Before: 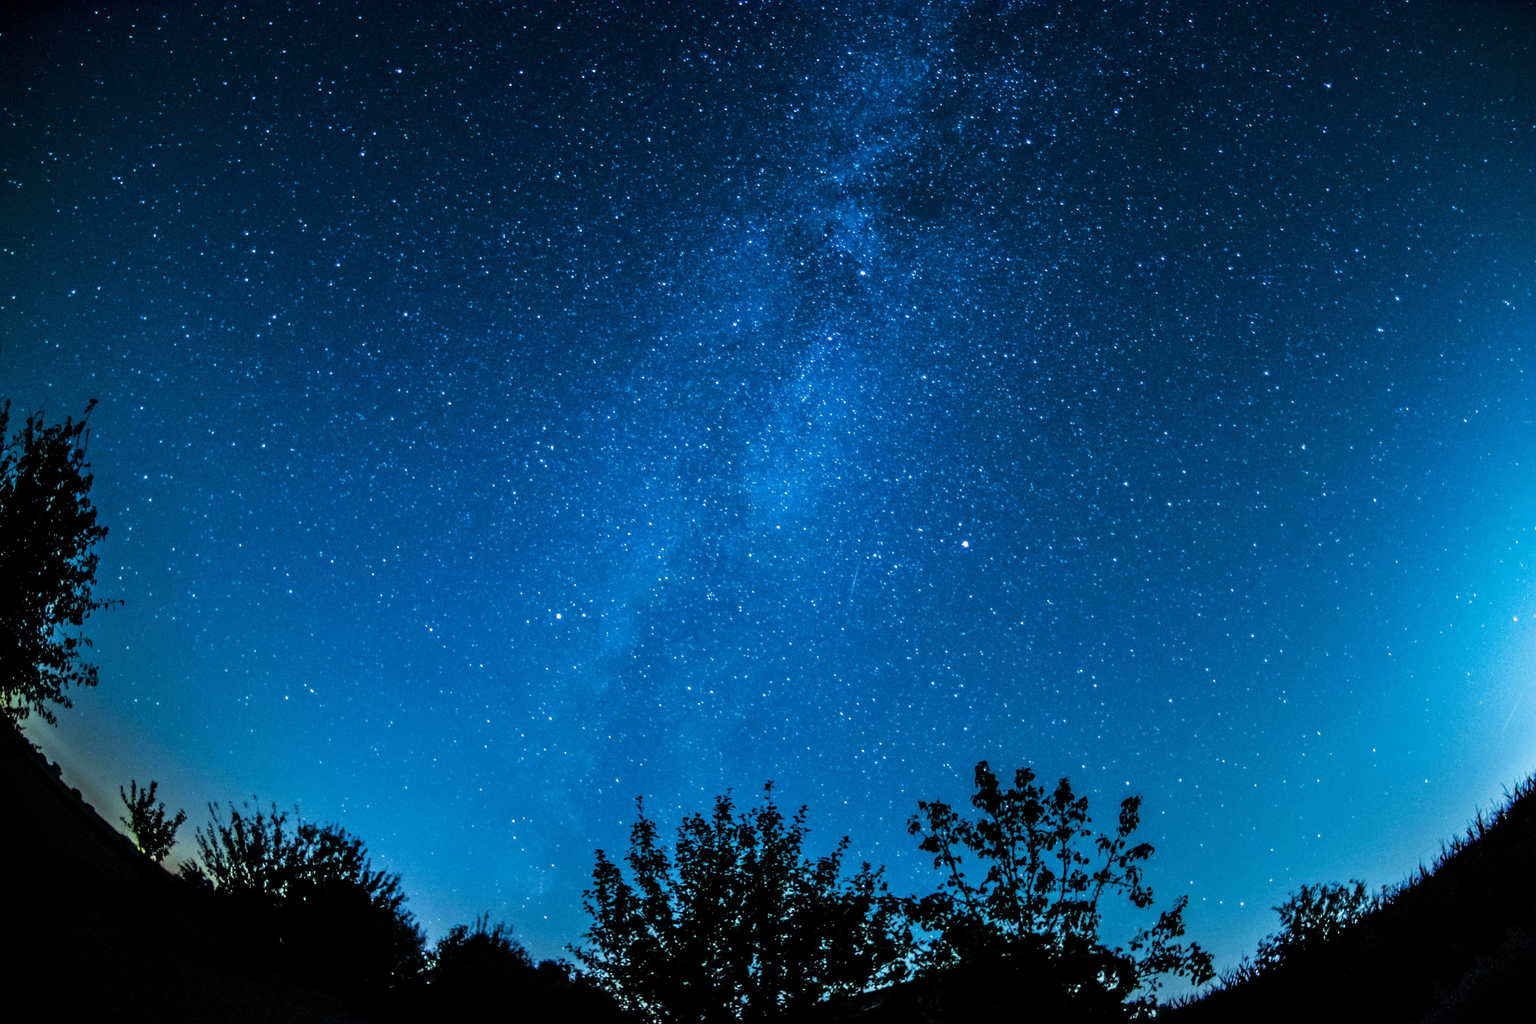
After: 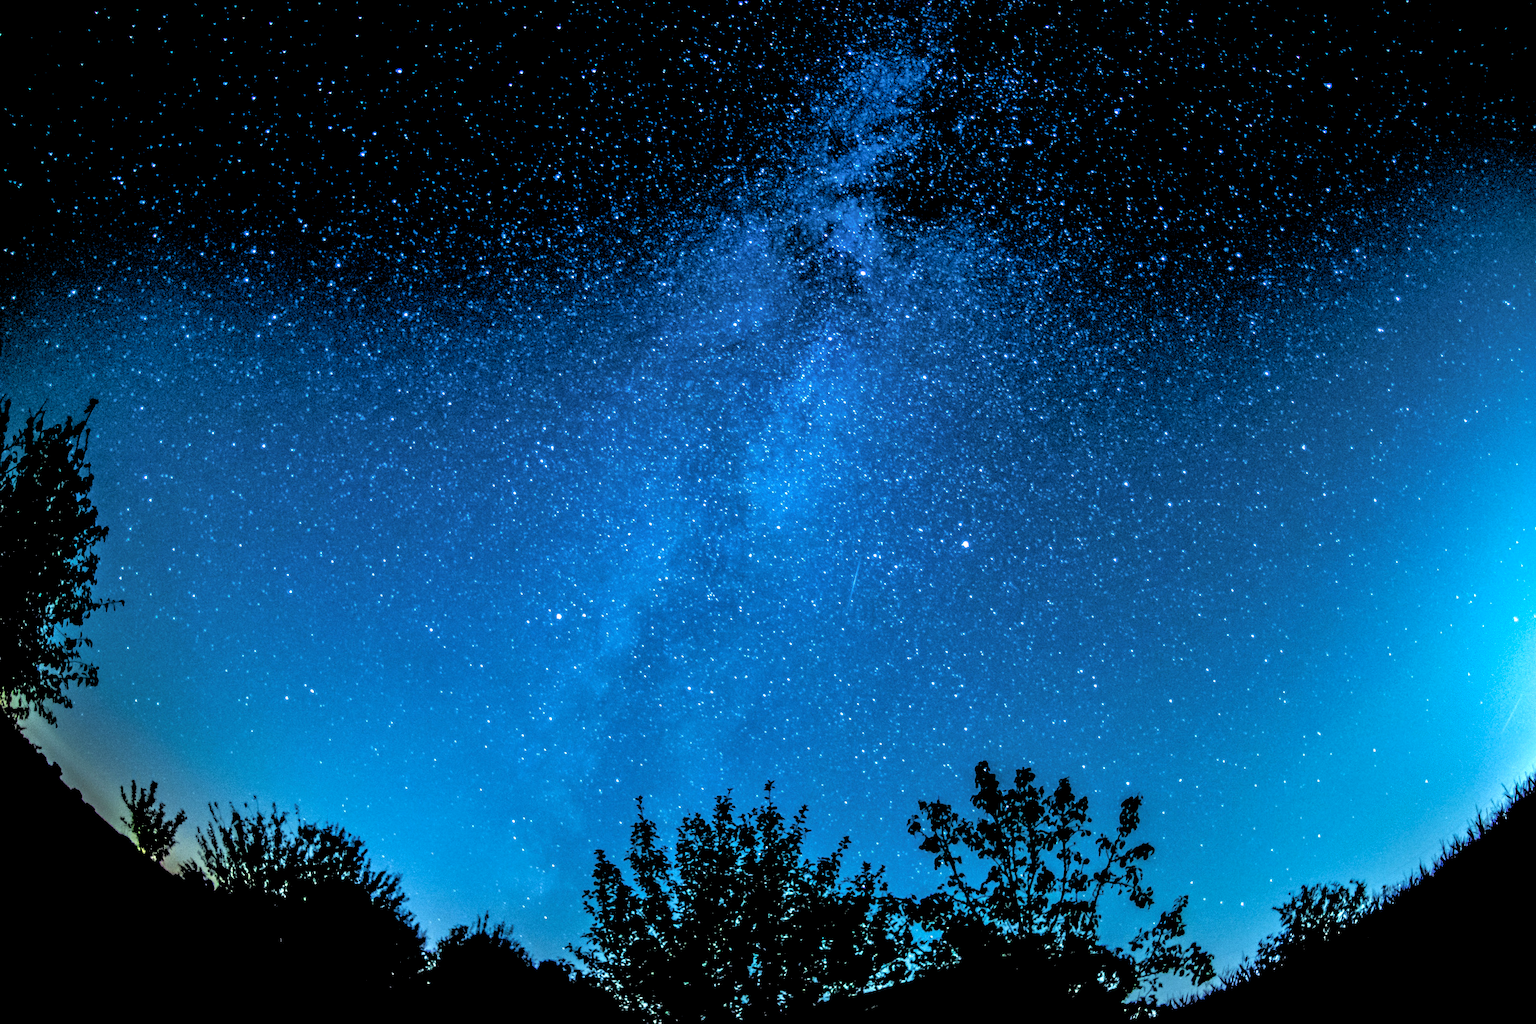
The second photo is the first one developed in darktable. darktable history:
rgb levels: levels [[0.034, 0.472, 0.904], [0, 0.5, 1], [0, 0.5, 1]]
shadows and highlights: on, module defaults
exposure: black level correction 0, exposure 0.5 EV, compensate highlight preservation false
